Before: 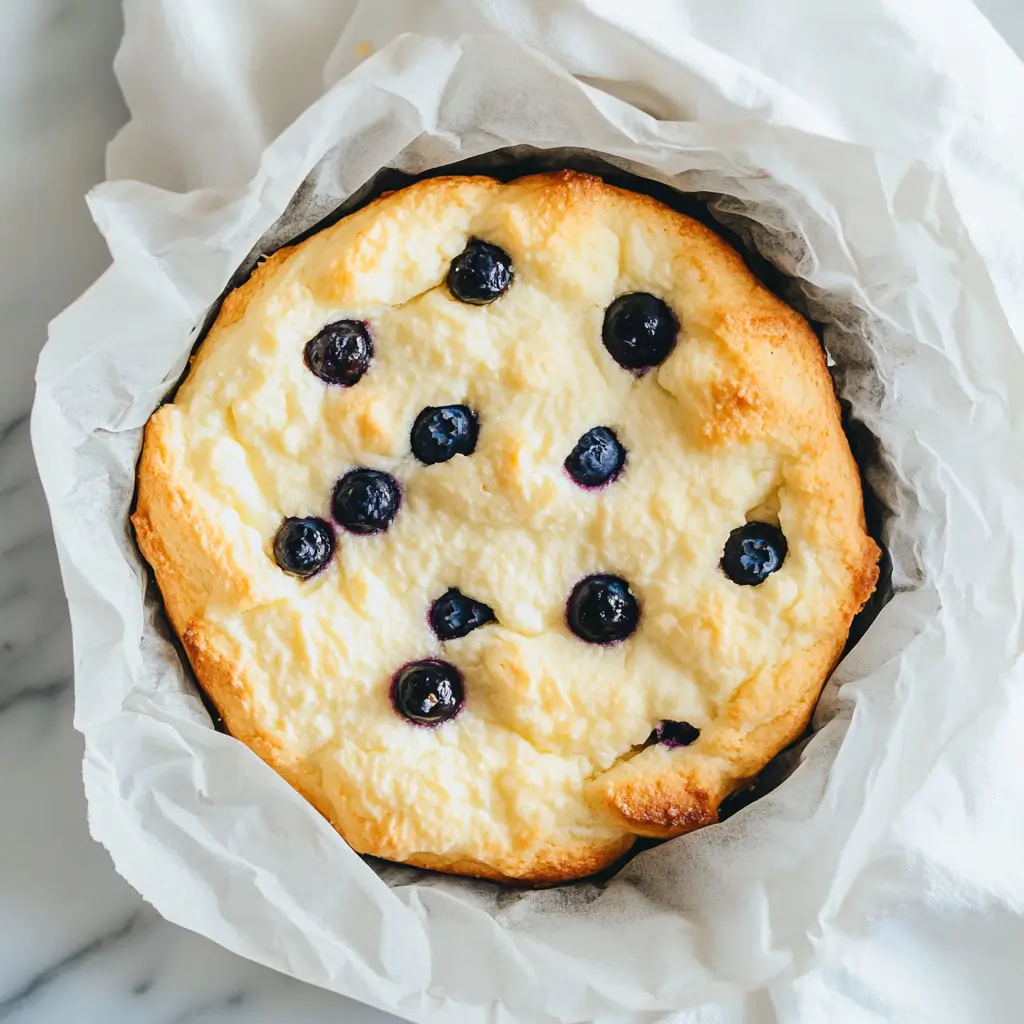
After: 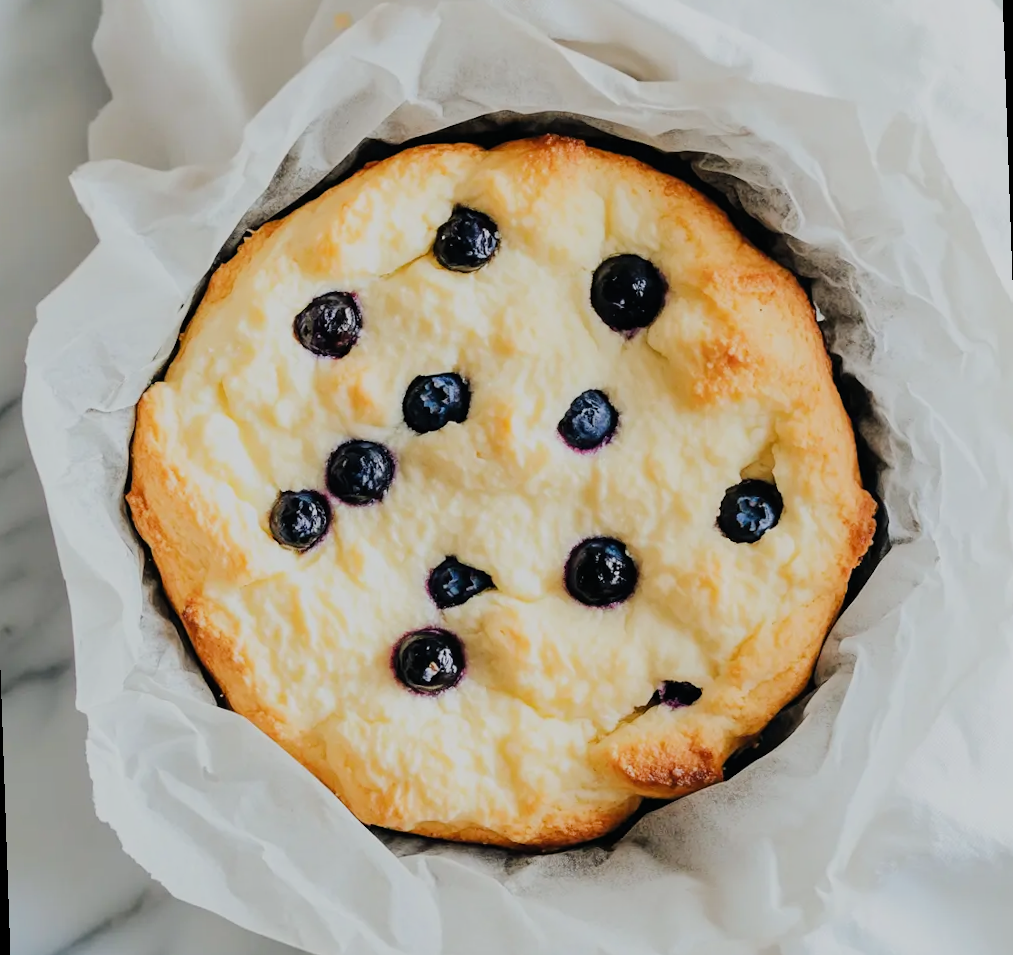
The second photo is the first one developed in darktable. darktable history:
filmic rgb: black relative exposure -7.65 EV, white relative exposure 4.56 EV, hardness 3.61
rotate and perspective: rotation -2°, crop left 0.022, crop right 0.978, crop top 0.049, crop bottom 0.951
